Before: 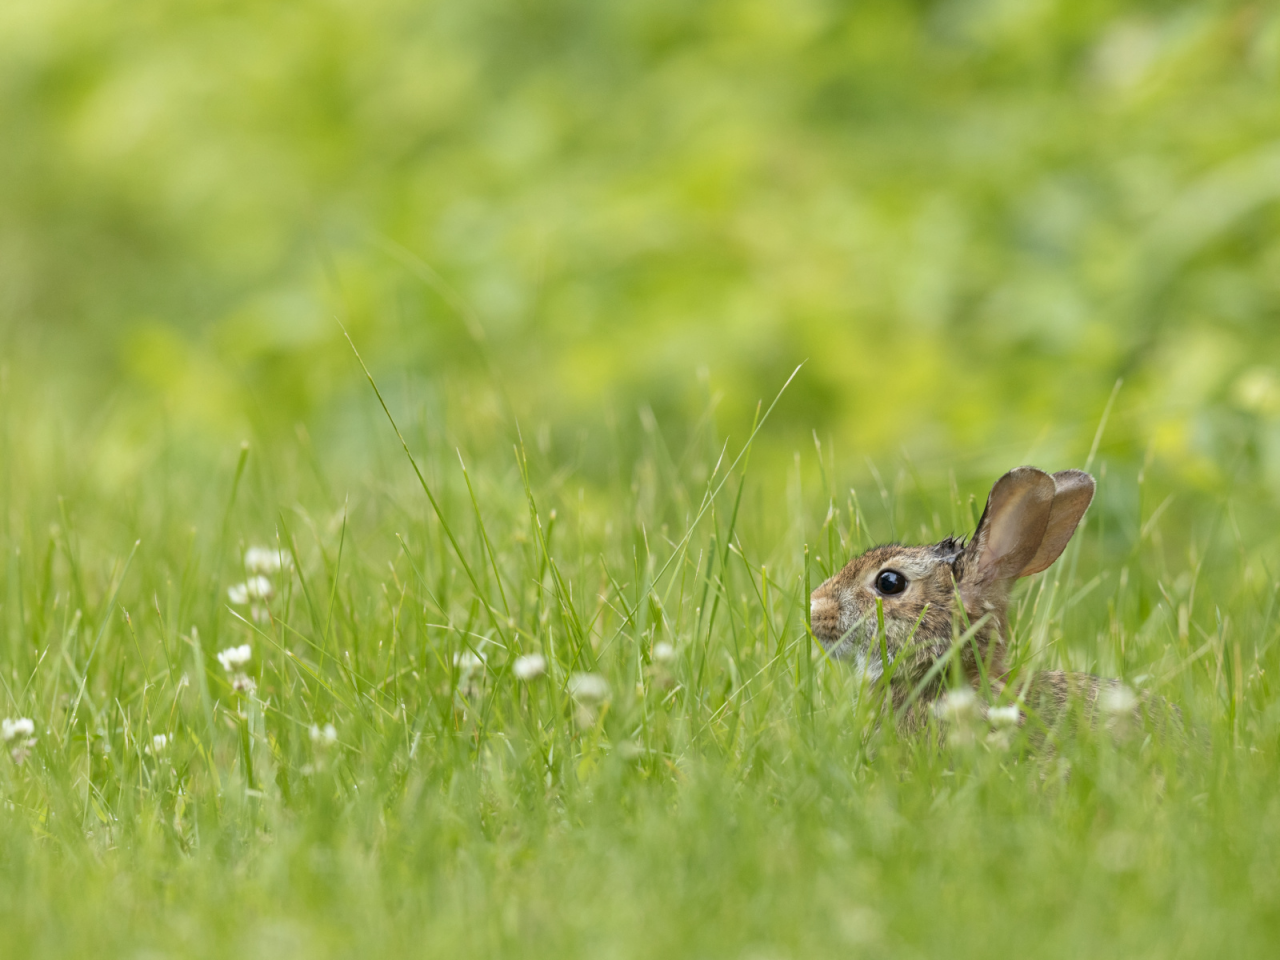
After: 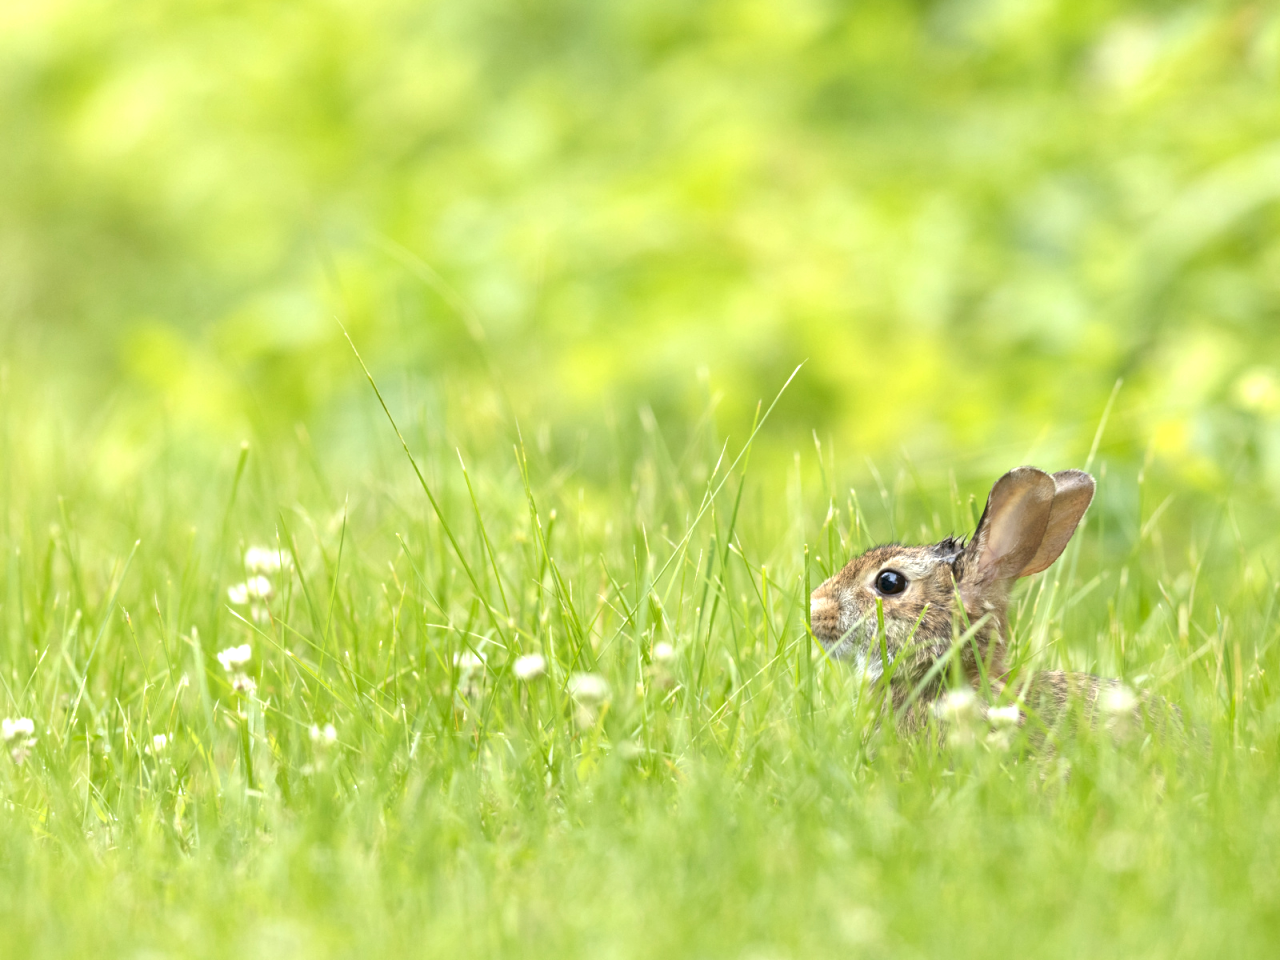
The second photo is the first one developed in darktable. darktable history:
exposure: exposure 0.774 EV, compensate highlight preservation false
